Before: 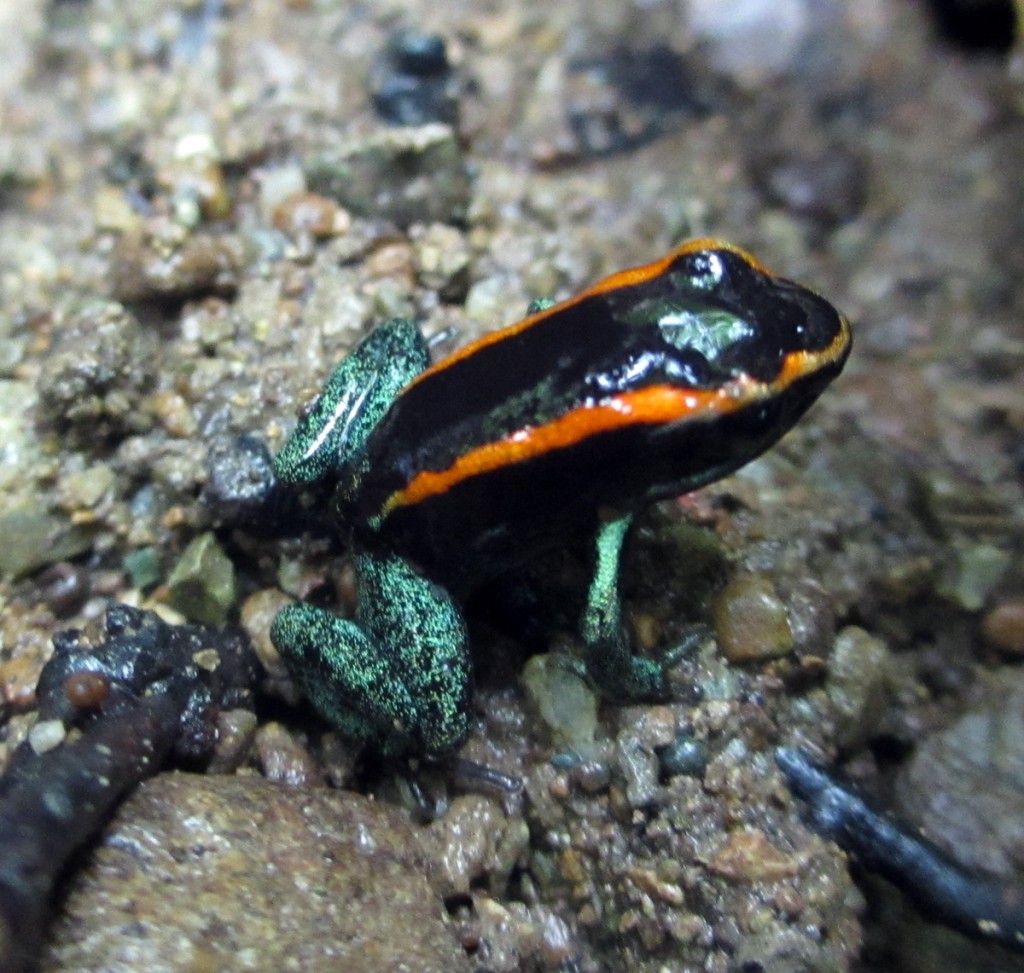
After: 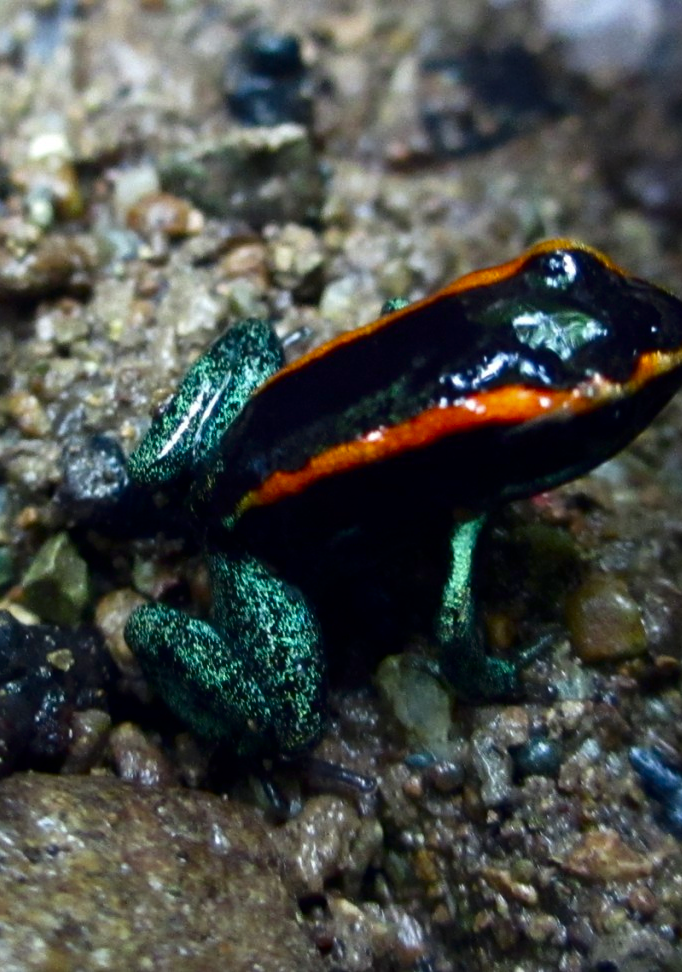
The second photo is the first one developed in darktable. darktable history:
contrast brightness saturation: contrast 0.1, brightness -0.26, saturation 0.14
crop and rotate: left 14.292%, right 19.041%
